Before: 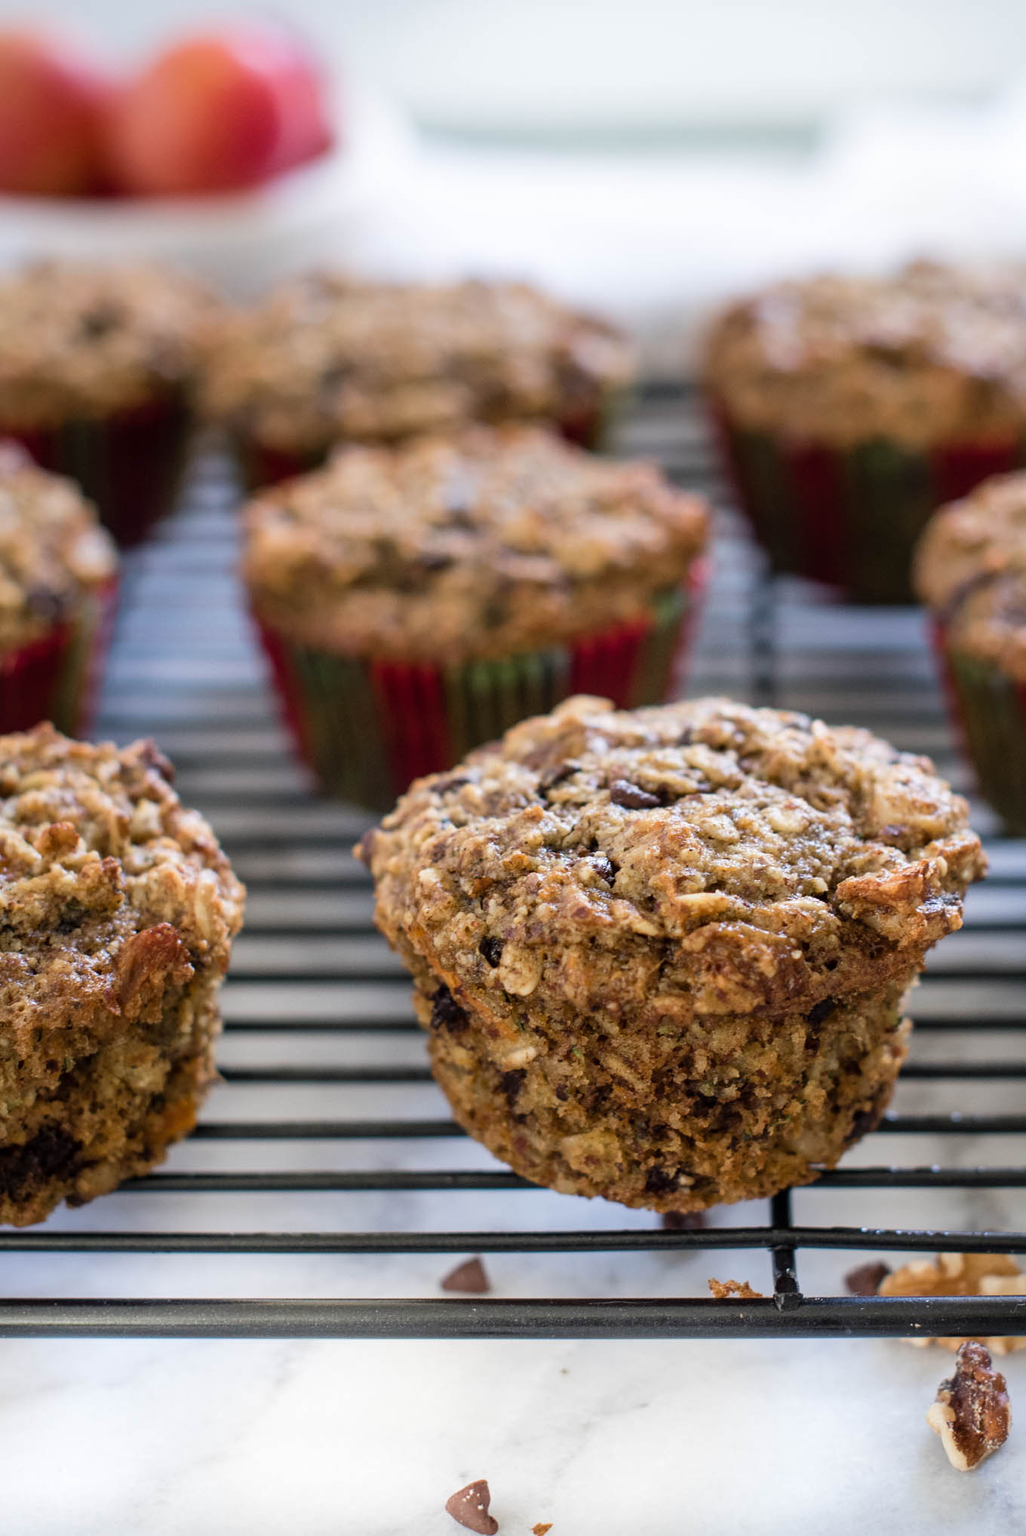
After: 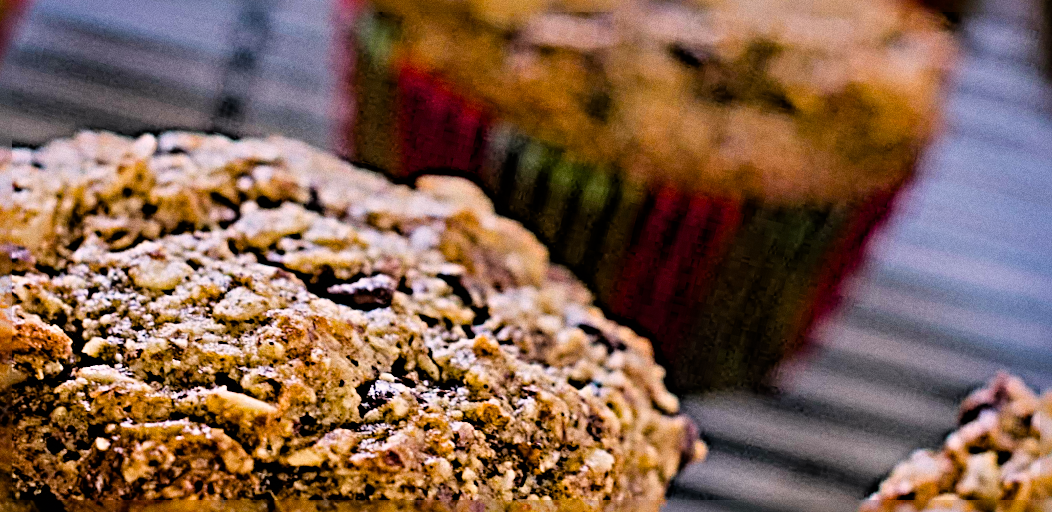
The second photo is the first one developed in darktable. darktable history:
crop and rotate: angle 16.12°, top 30.835%, bottom 35.653%
filmic rgb: black relative exposure -4.88 EV, hardness 2.82
color balance rgb: linear chroma grading › global chroma 15%, perceptual saturation grading › global saturation 30%
white balance: red 0.976, blue 1.04
grain: coarseness 22.88 ISO
sharpen: radius 6.3, amount 1.8, threshold 0
color correction: highlights a* 7.34, highlights b* 4.37
rotate and perspective: rotation 2.17°, automatic cropping off
